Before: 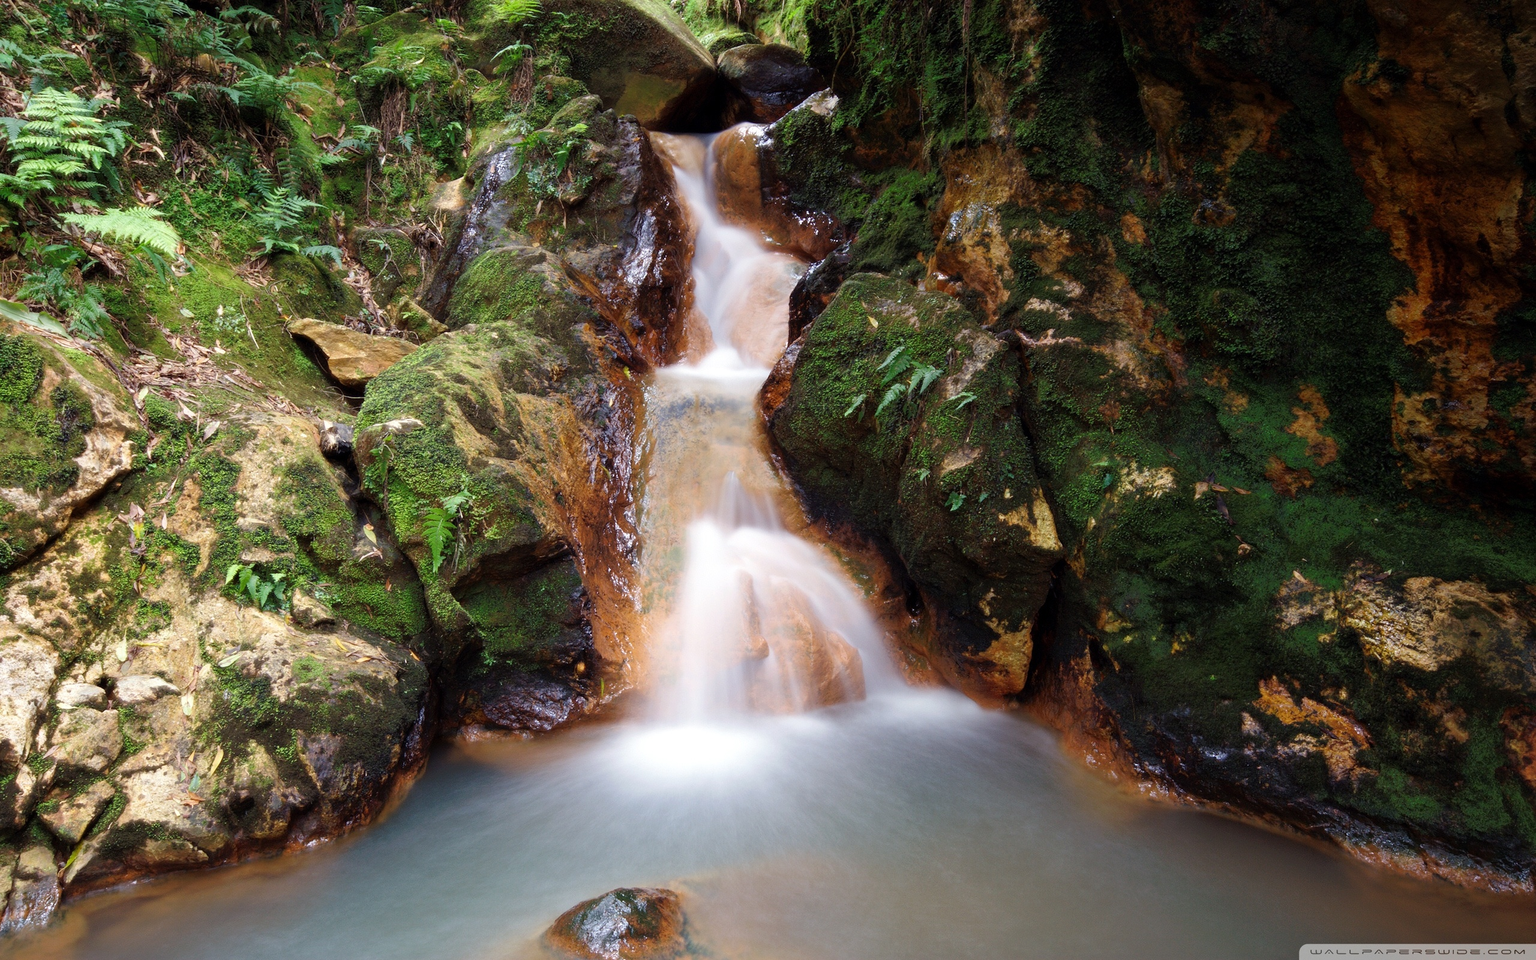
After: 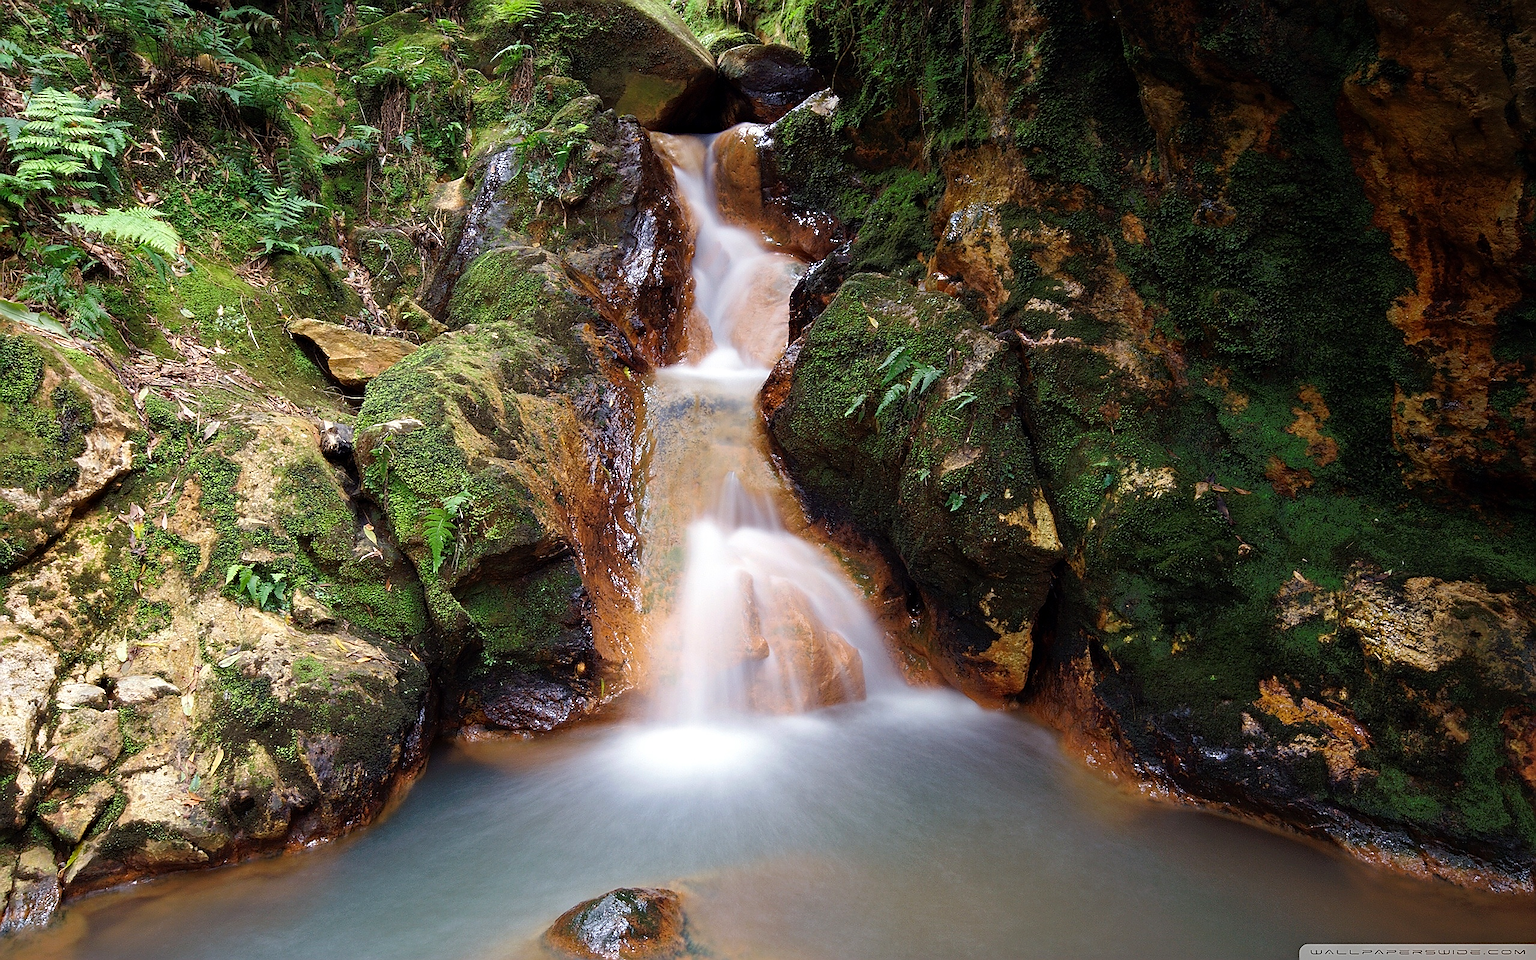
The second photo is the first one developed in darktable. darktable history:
haze removal: adaptive false
sharpen: radius 1.4, amount 1.25, threshold 0.7
